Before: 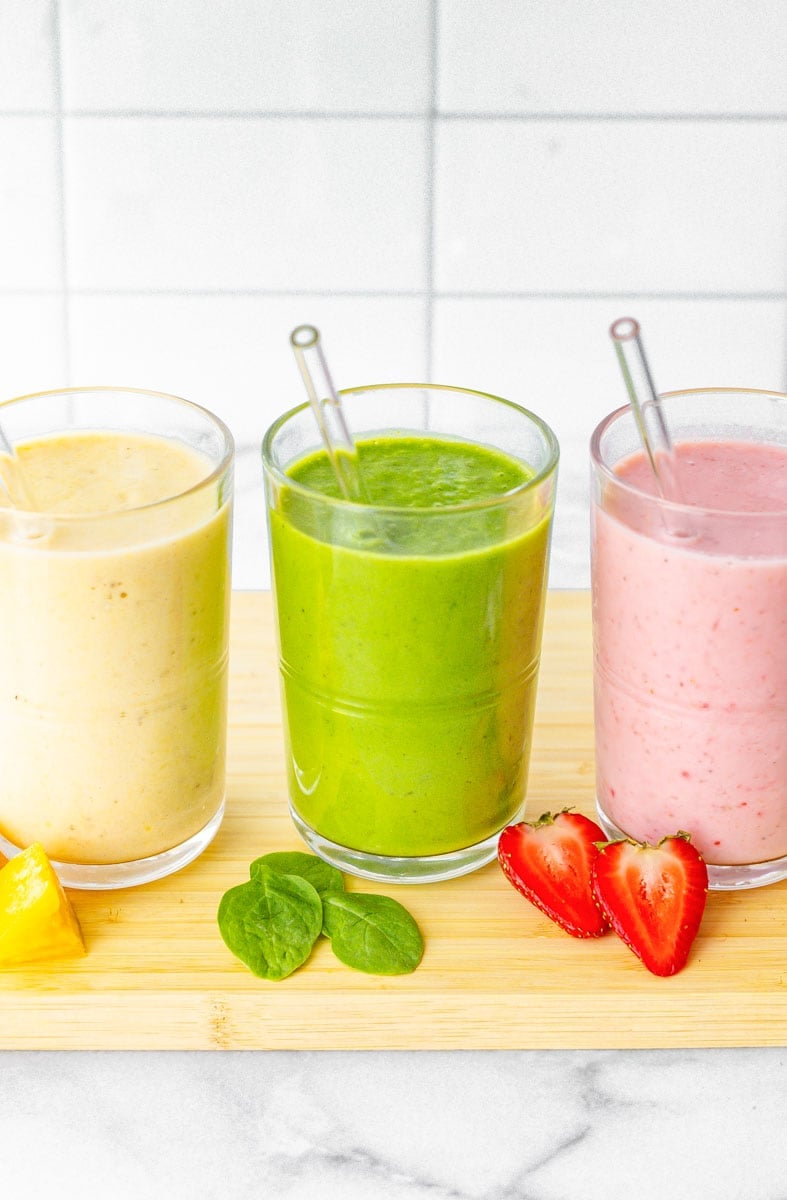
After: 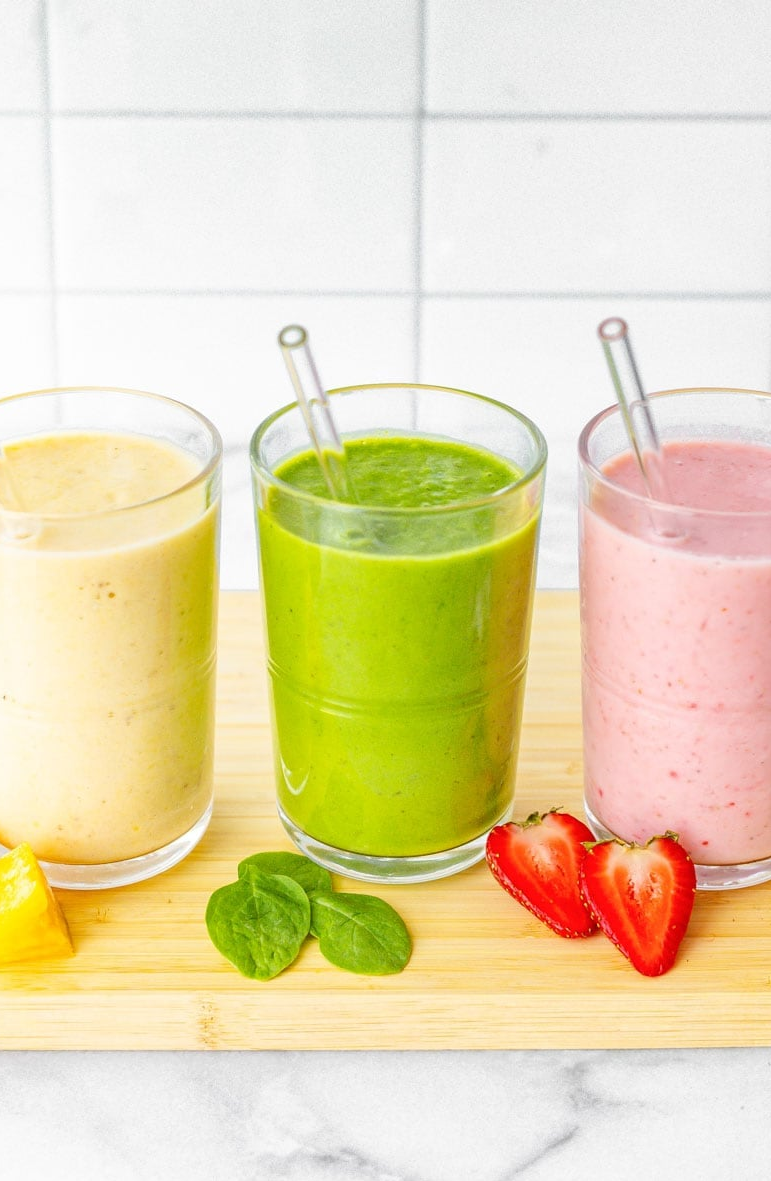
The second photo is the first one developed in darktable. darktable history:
crop: left 1.633%, right 0.281%, bottom 1.56%
